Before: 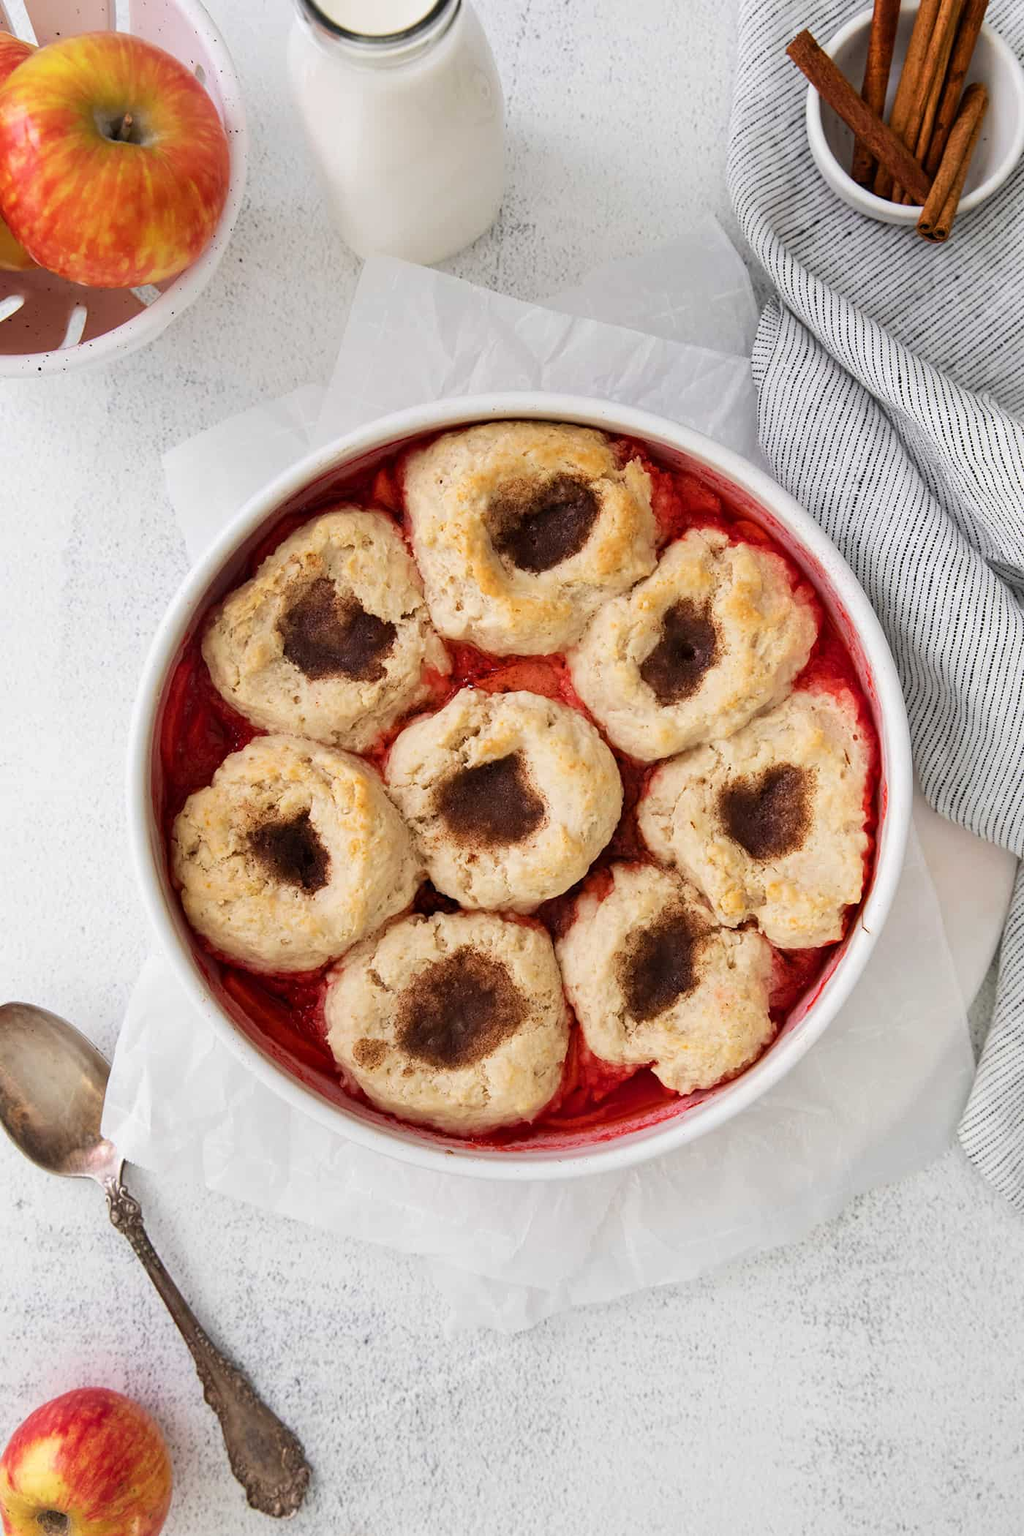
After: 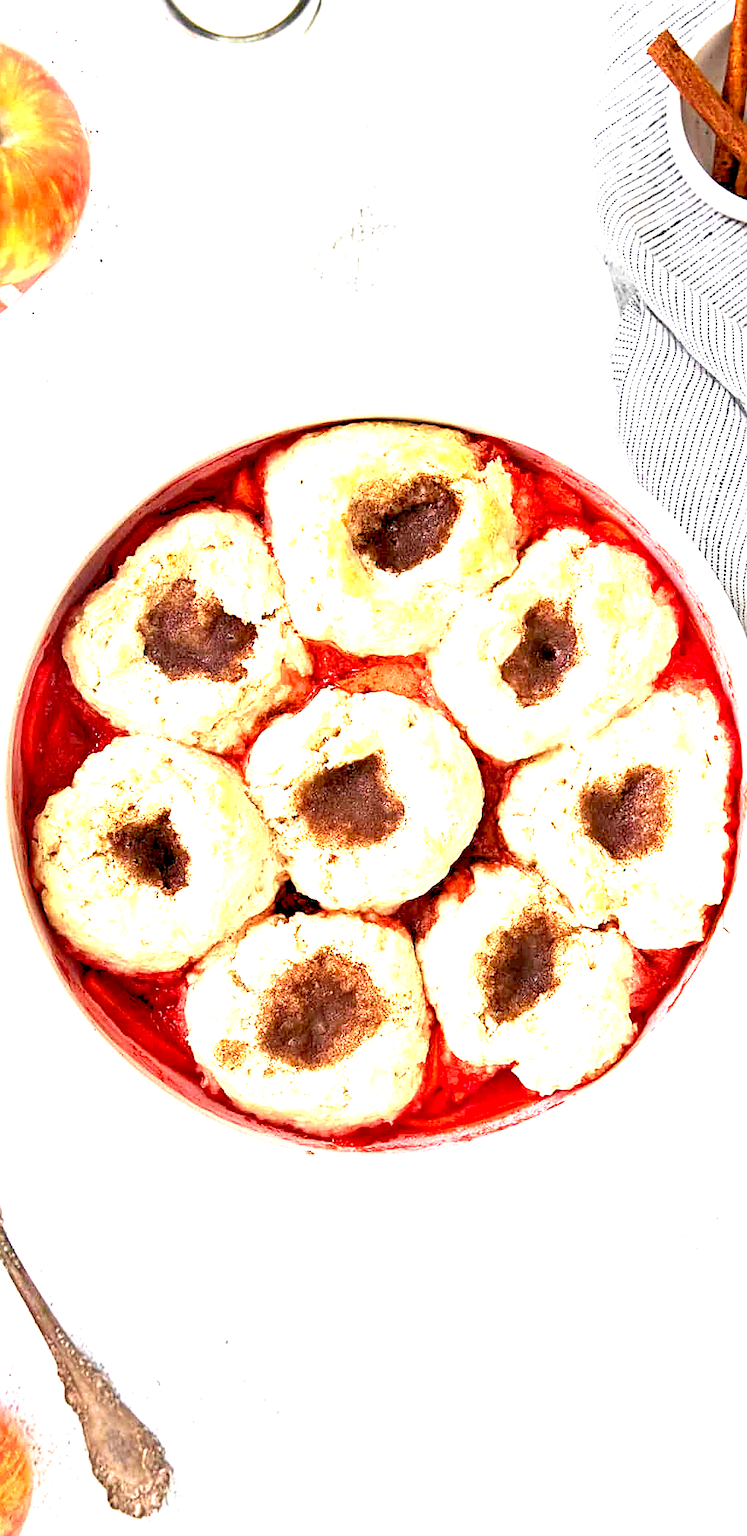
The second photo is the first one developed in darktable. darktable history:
exposure: black level correction 0.005, exposure 2.078 EV, compensate exposure bias true, compensate highlight preservation false
crop: left 13.654%, right 13.398%
sharpen: on, module defaults
velvia: on, module defaults
levels: black 0.047%, levels [0, 0.498, 1]
